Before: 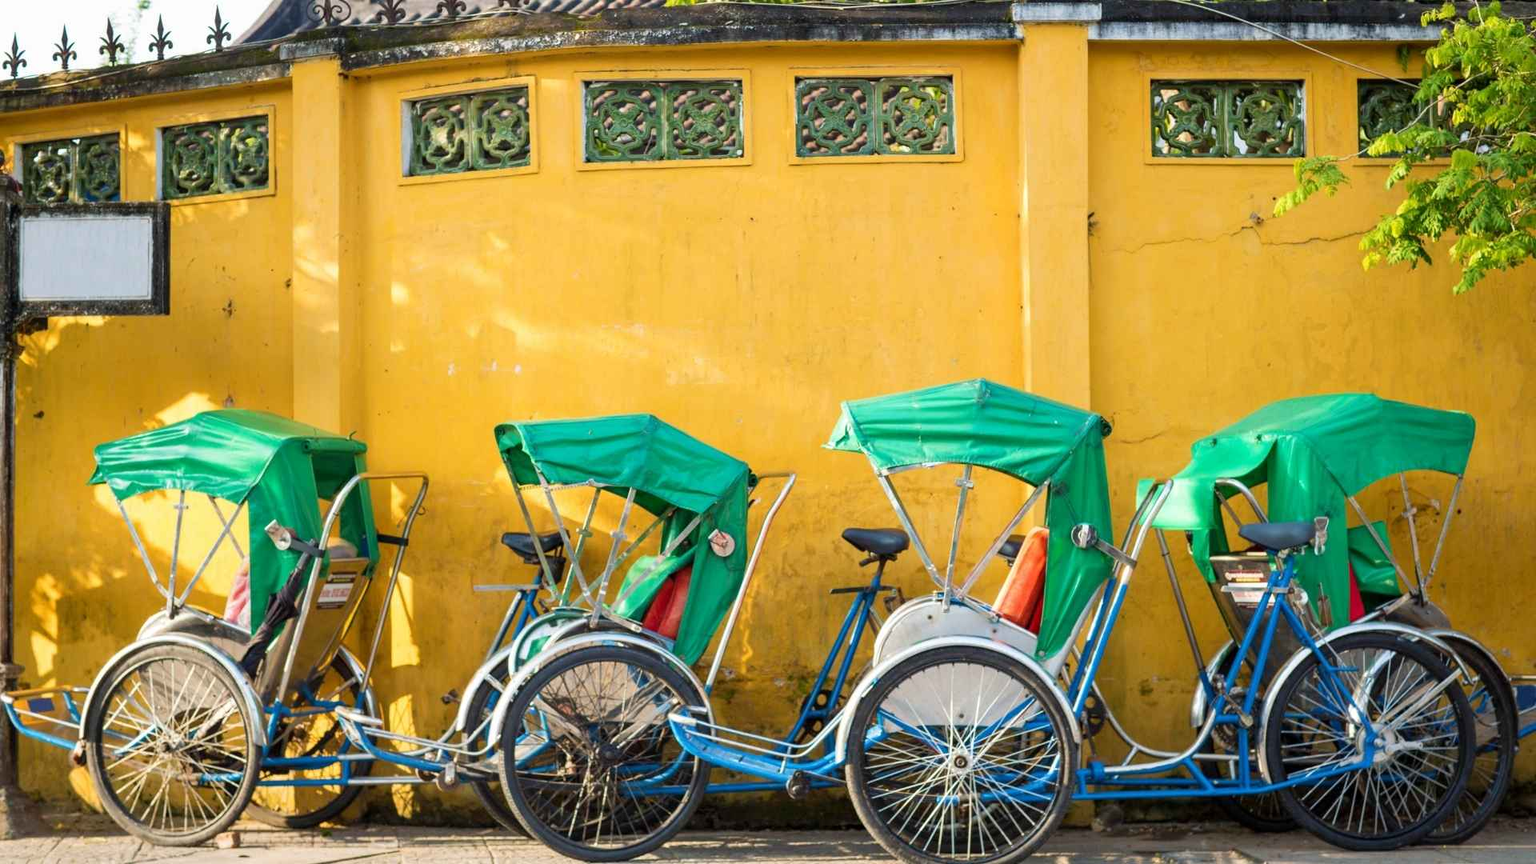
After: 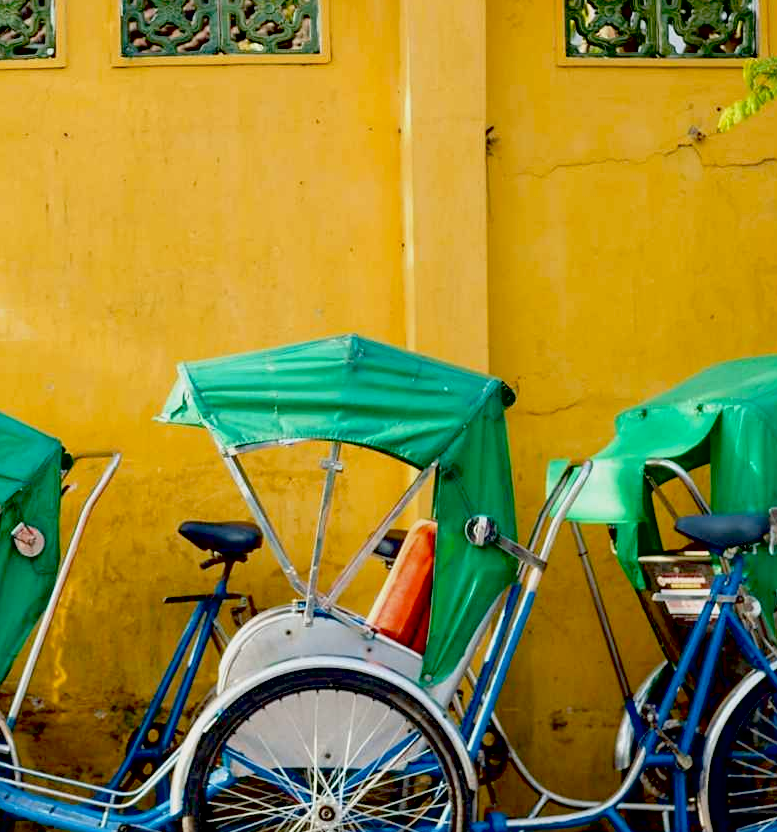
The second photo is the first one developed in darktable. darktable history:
crop: left 45.54%, top 12.903%, right 13.947%, bottom 10.035%
contrast brightness saturation: saturation -0.052
sharpen: amount 0.218
contrast equalizer: octaves 7, y [[0.51, 0.537, 0.559, 0.574, 0.599, 0.618], [0.5 ×6], [0.5 ×6], [0 ×6], [0 ×6]], mix -0.213
exposure: black level correction 0.045, exposure -0.233 EV, compensate highlight preservation false
